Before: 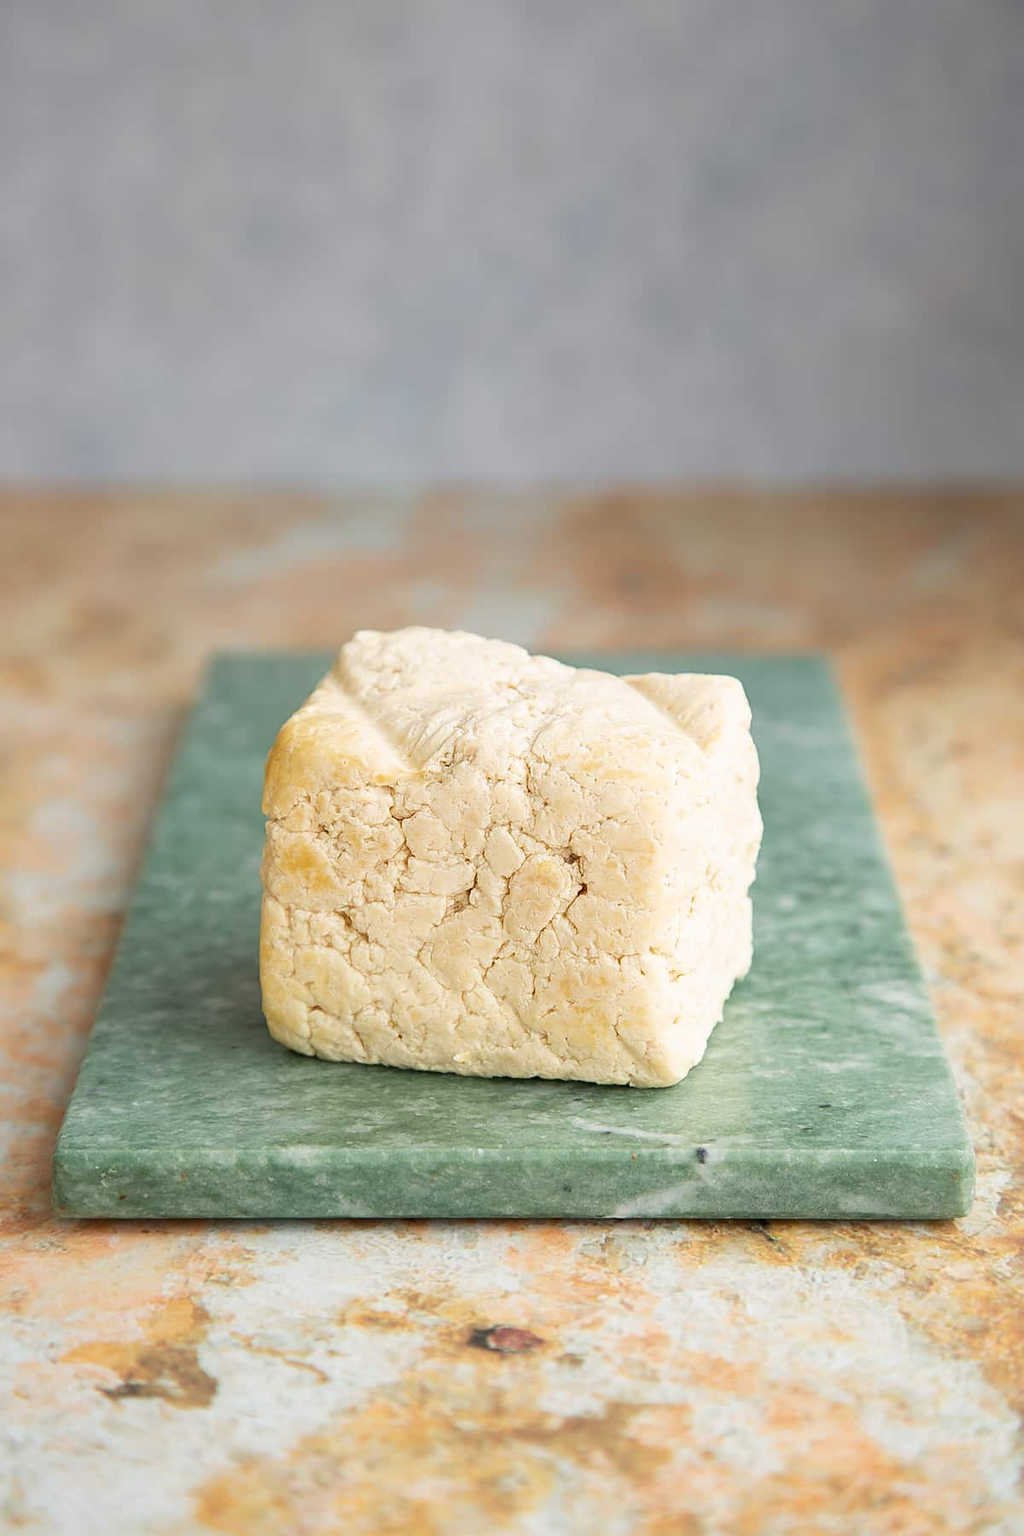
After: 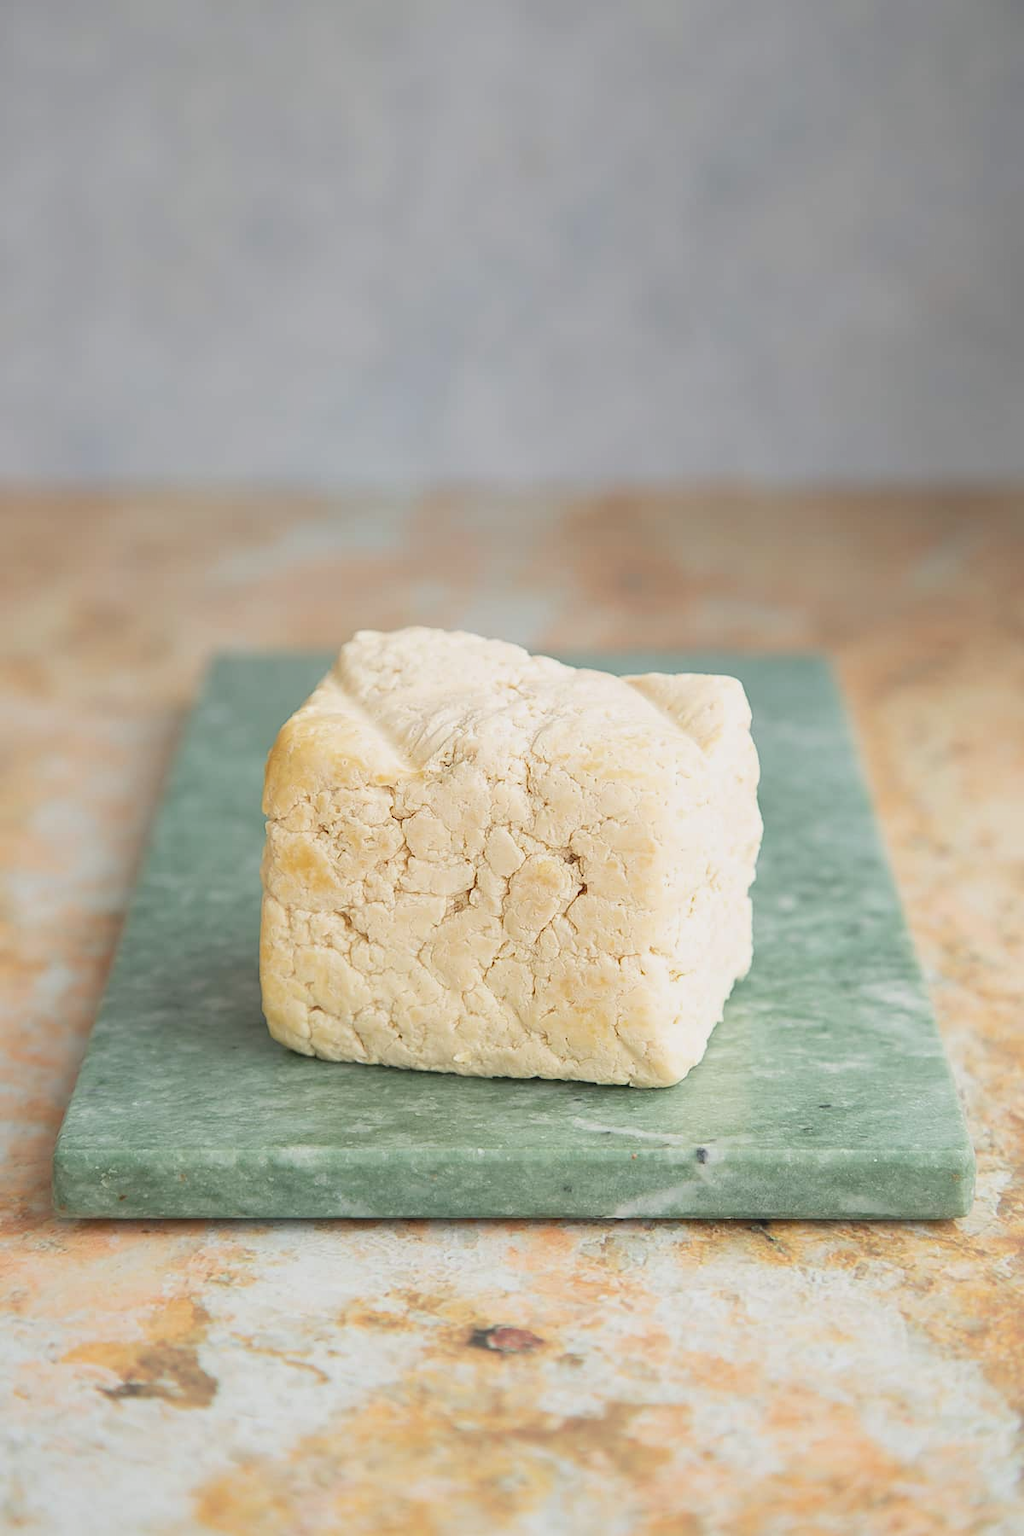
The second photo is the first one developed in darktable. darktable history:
contrast brightness saturation: contrast -0.136, brightness 0.054, saturation -0.133
